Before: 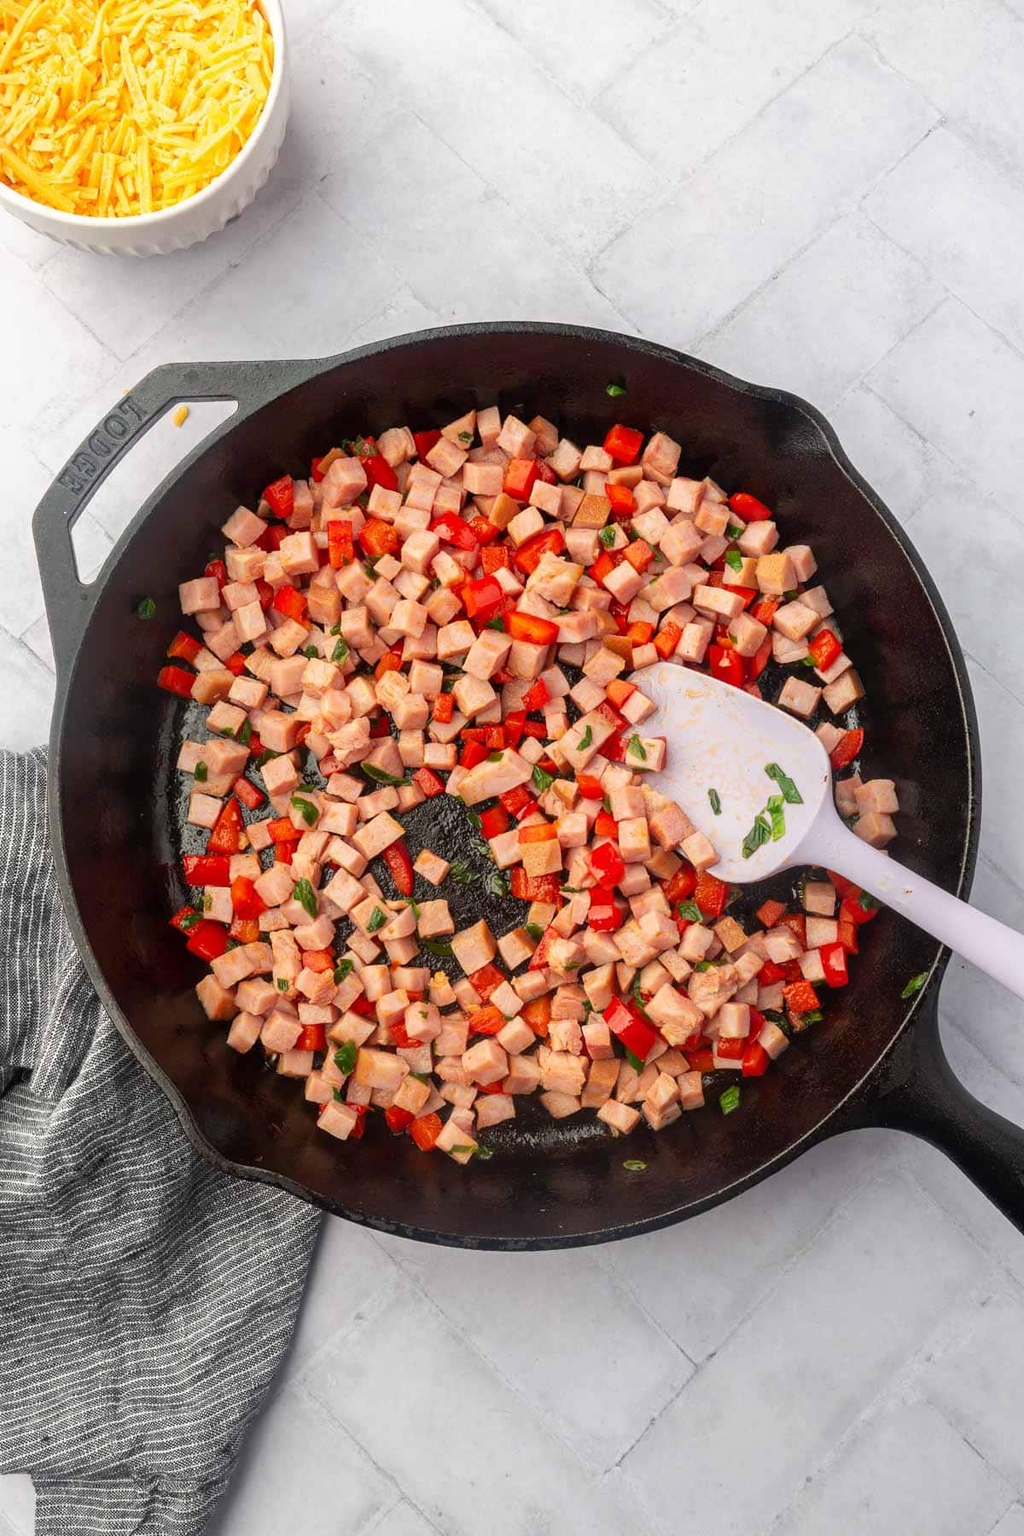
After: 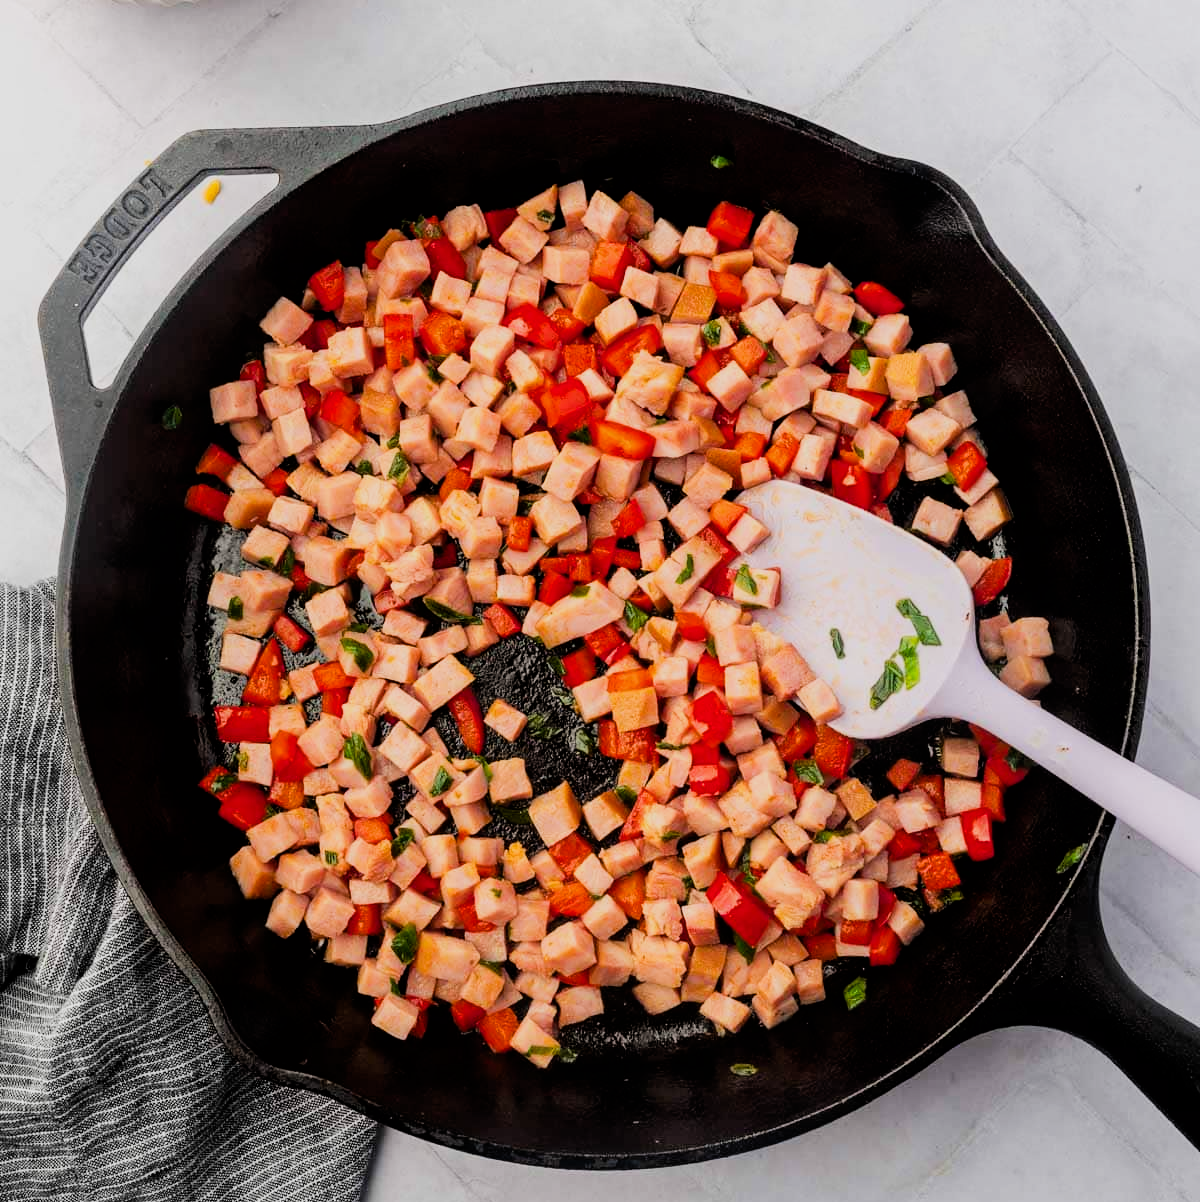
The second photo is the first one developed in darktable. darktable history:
filmic rgb: black relative exposure -5.05 EV, white relative exposure 3.99 EV, threshold 6 EV, hardness 2.91, contrast 1.298, highlights saturation mix -28.79%, enable highlight reconstruction true
crop: top 16.461%, bottom 16.727%
color balance rgb: perceptual saturation grading › global saturation 19.593%
